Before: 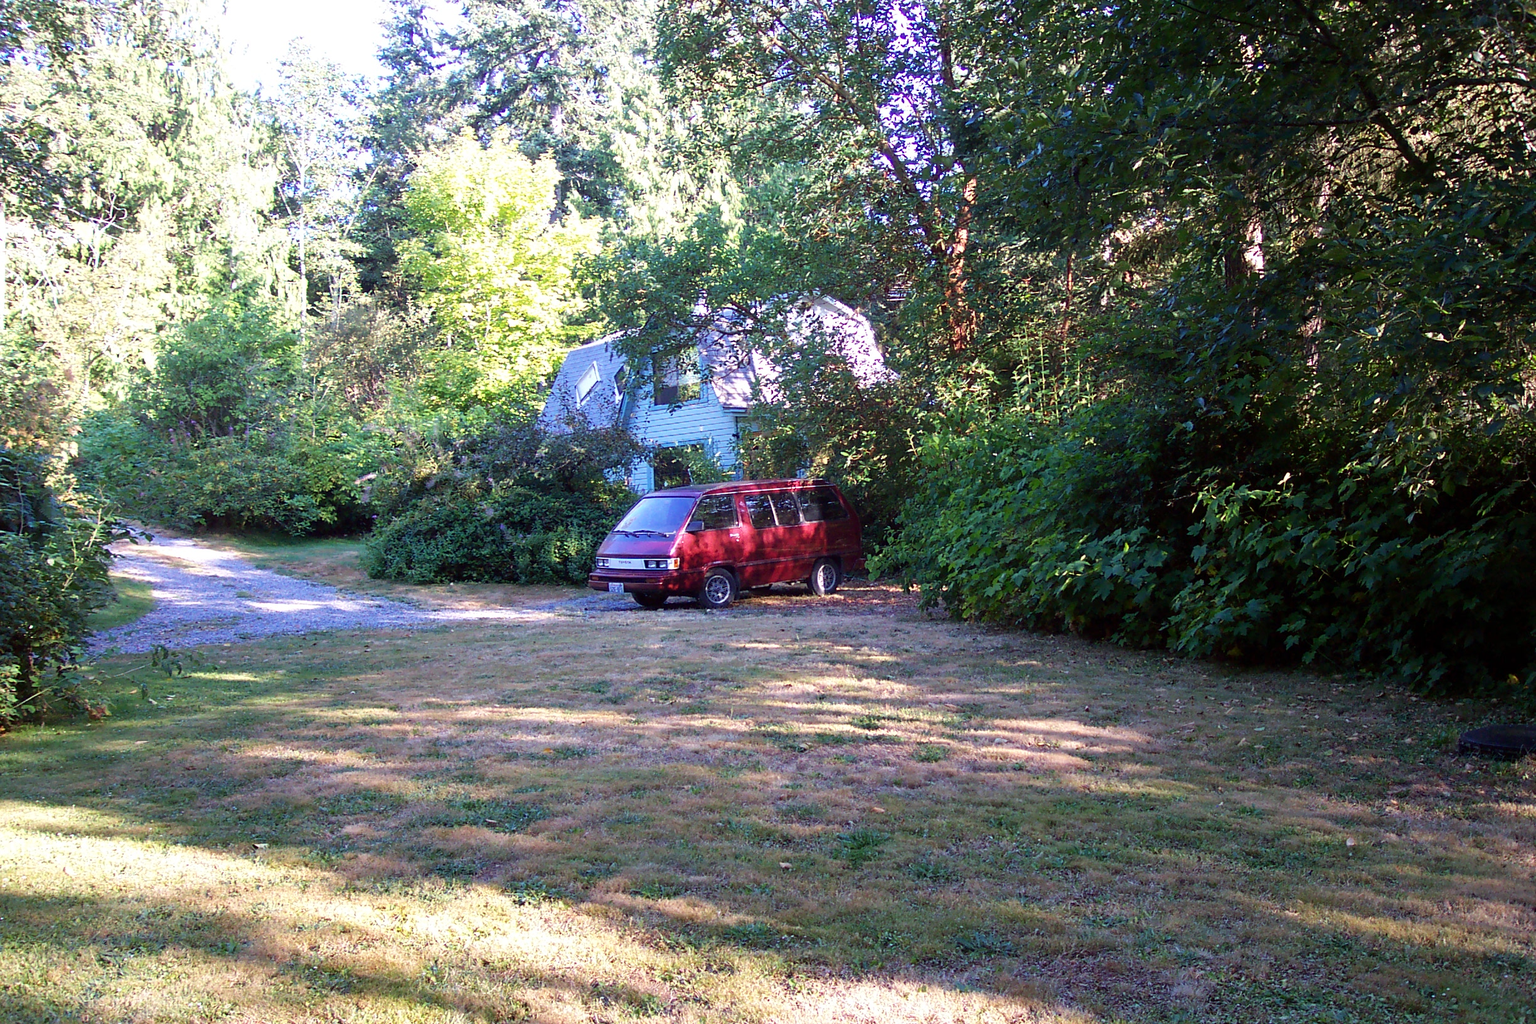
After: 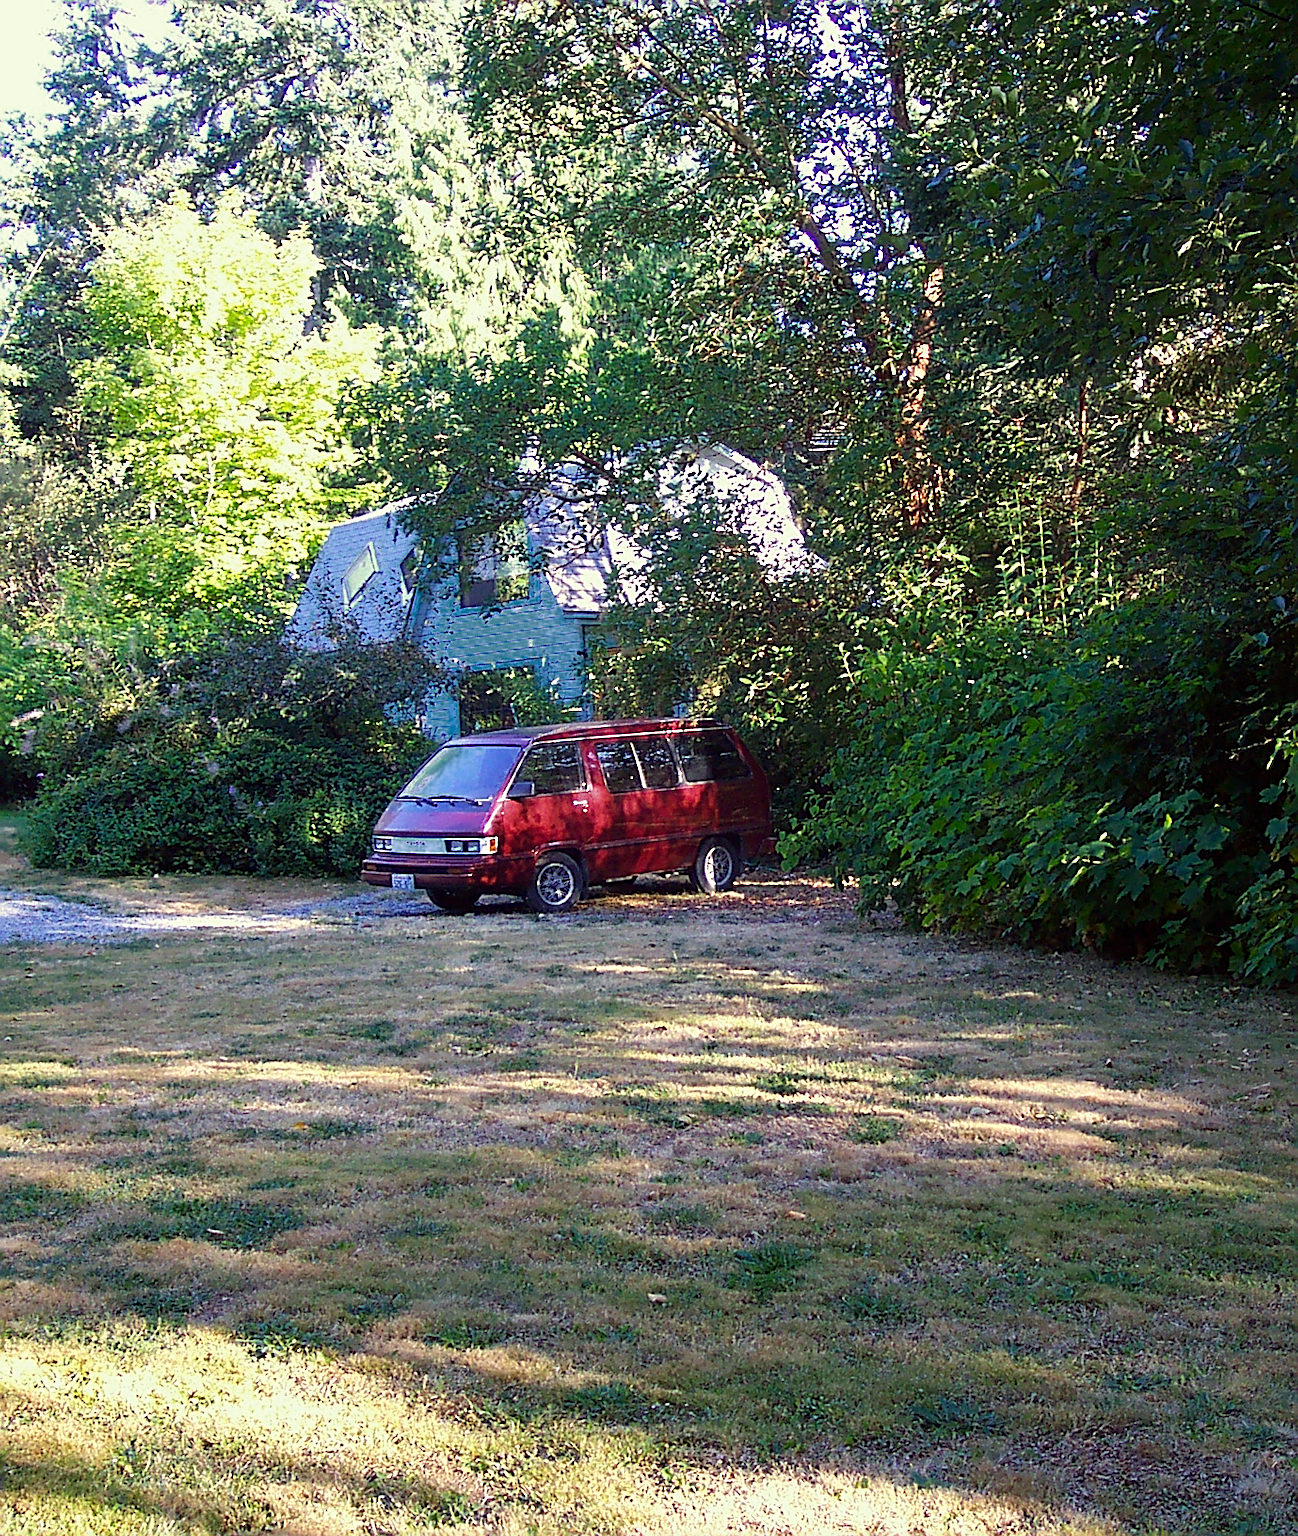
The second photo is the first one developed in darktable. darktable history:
color correction: highlights a* -5.63, highlights b* 11.27
crop and rotate: left 22.645%, right 20.981%
sharpen: amount 0.893
color zones: curves: ch0 [(0.25, 0.5) (0.636, 0.25) (0.75, 0.5)], mix 101.17%
